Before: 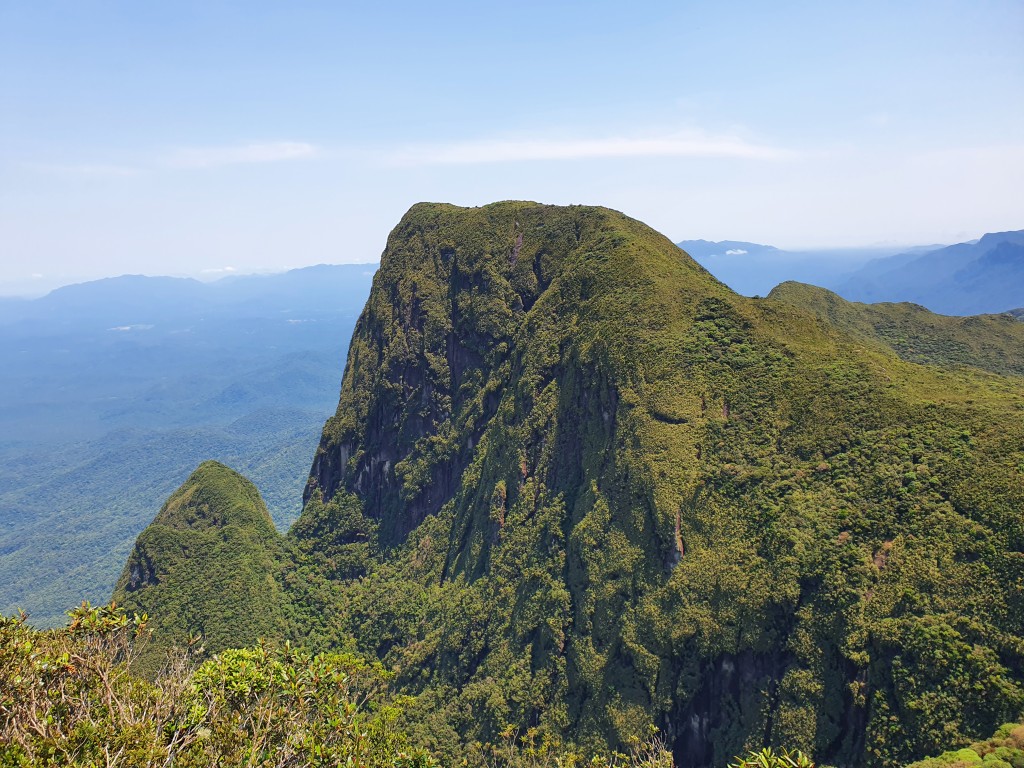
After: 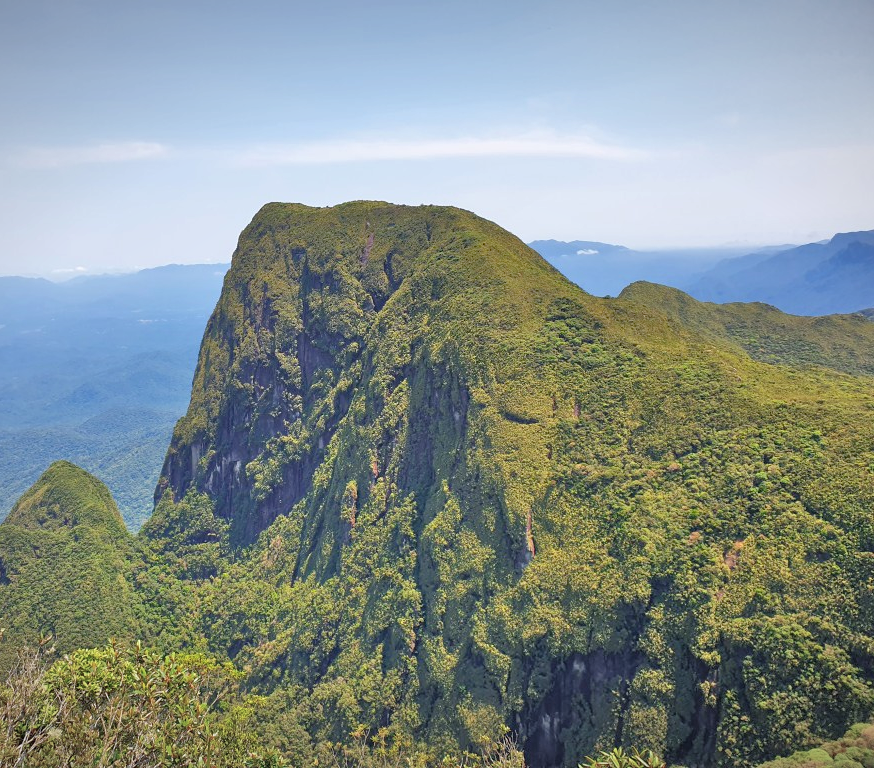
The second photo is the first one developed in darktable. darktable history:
crop and rotate: left 14.622%
tone equalizer: -7 EV 0.14 EV, -6 EV 0.622 EV, -5 EV 1.12 EV, -4 EV 1.35 EV, -3 EV 1.16 EV, -2 EV 0.6 EV, -1 EV 0.158 EV
shadows and highlights: shadows 20.84, highlights -35.61, soften with gaussian
vignetting: fall-off start 97.9%, fall-off radius 100.55%, width/height ratio 1.366, unbound false
